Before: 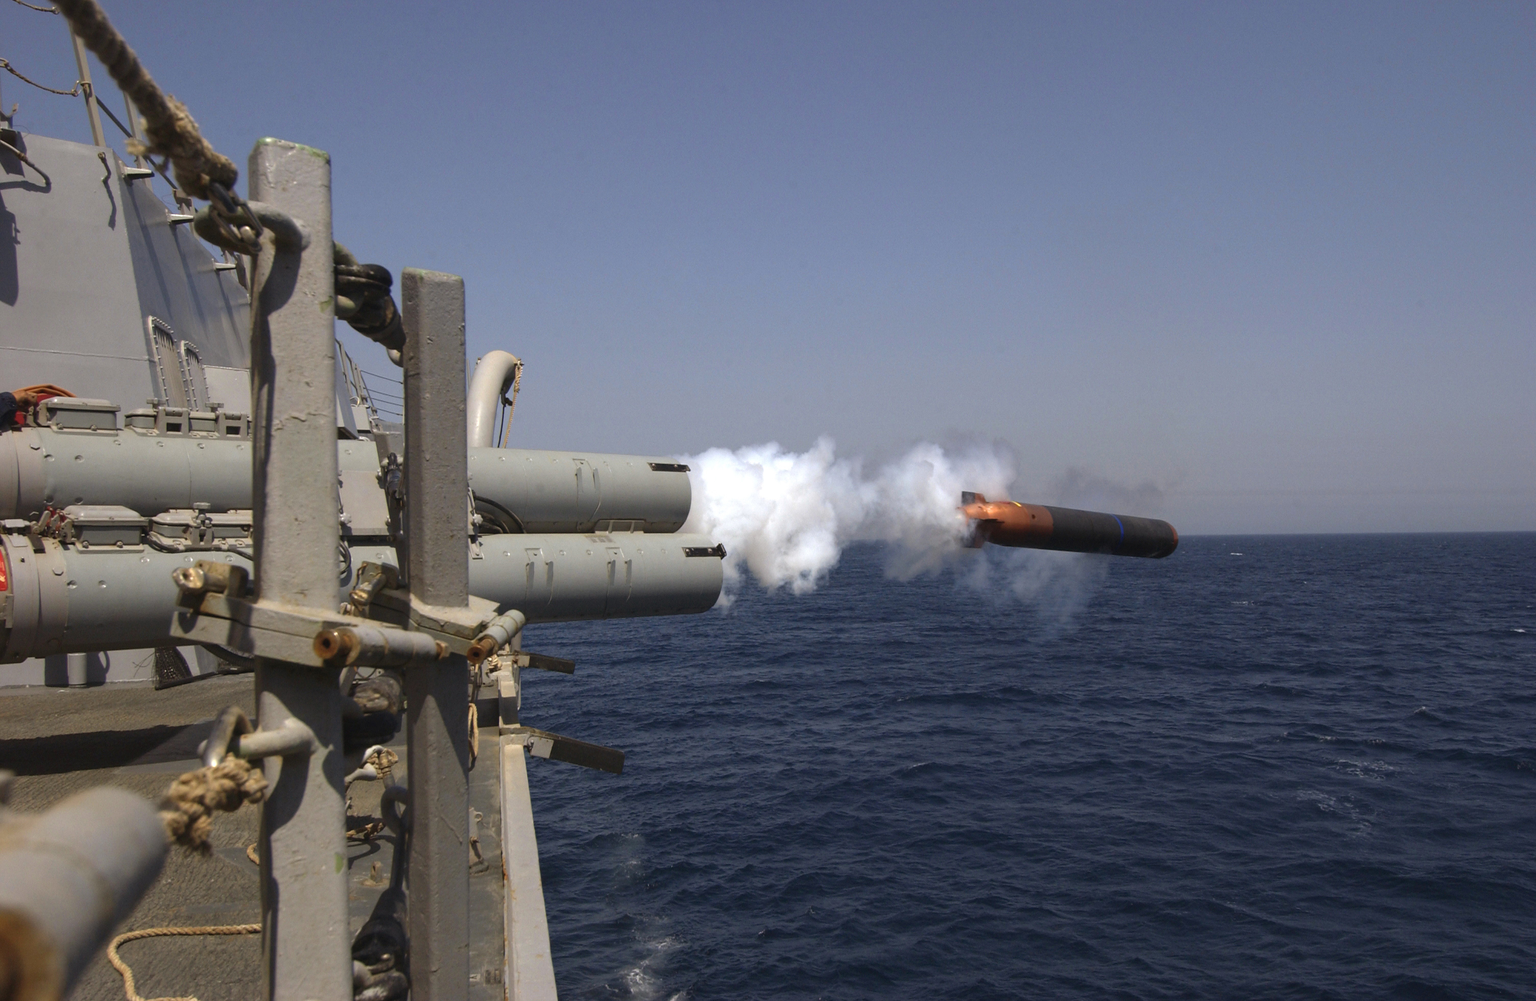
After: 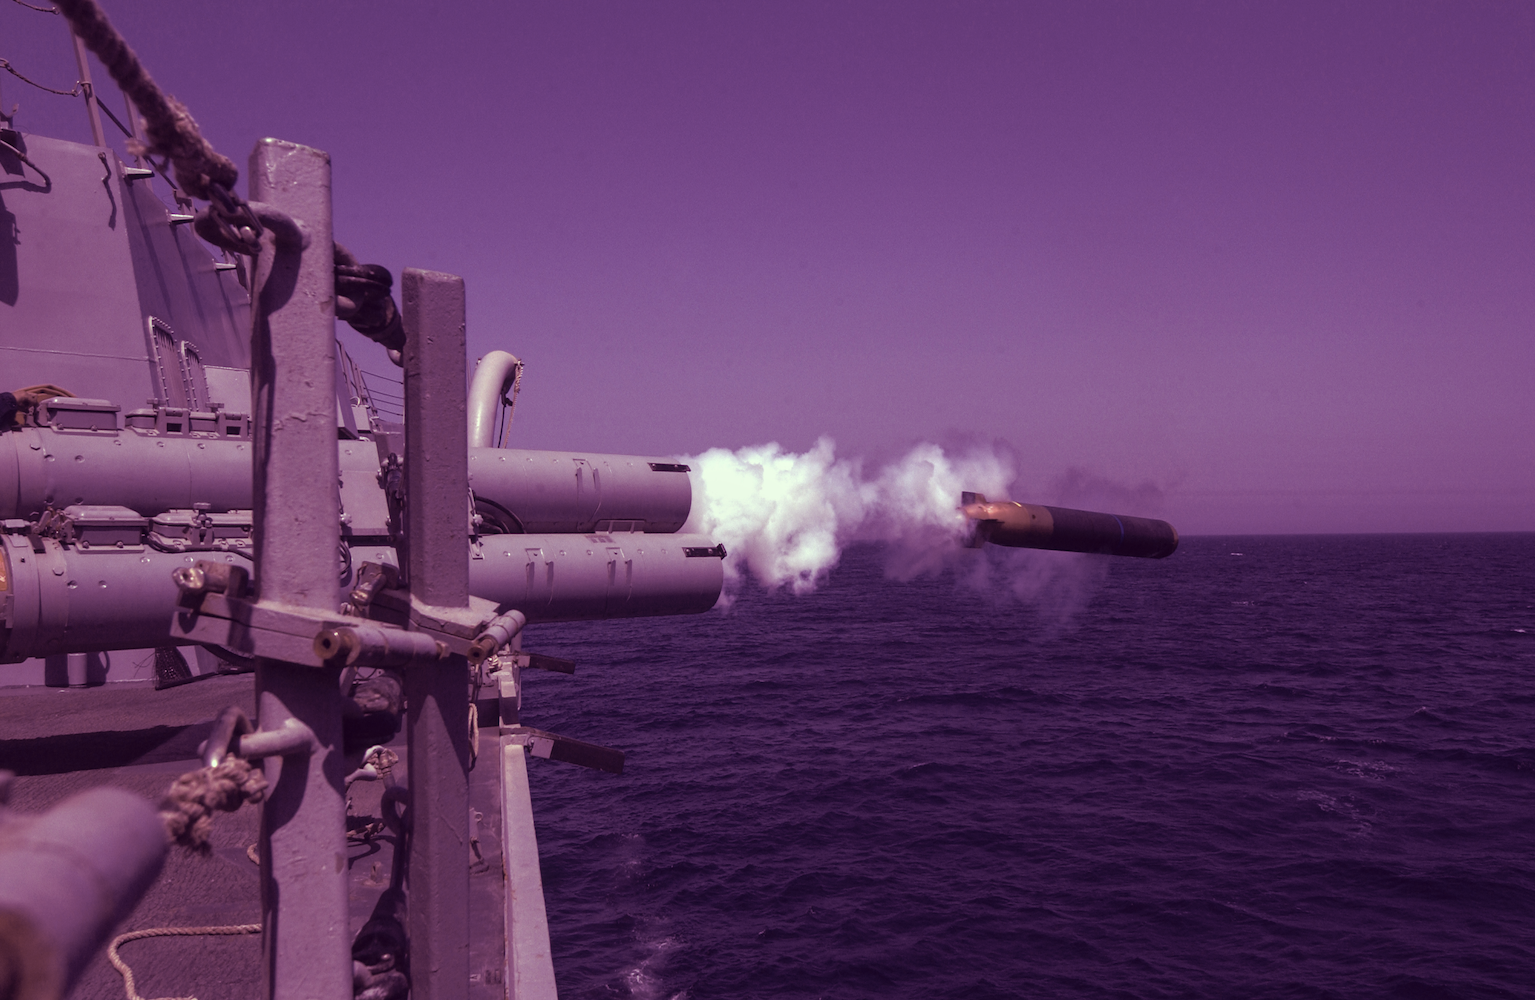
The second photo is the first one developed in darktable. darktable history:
color balance: mode lift, gamma, gain (sRGB), lift [1, 1, 0.101, 1]
color correction: highlights a* -20.17, highlights b* 20.27, shadows a* 20.03, shadows b* -20.46, saturation 0.43
local contrast: detail 110%
contrast brightness saturation: brightness 0.13
color balance rgb: perceptual saturation grading › global saturation 10%, global vibrance 20%
